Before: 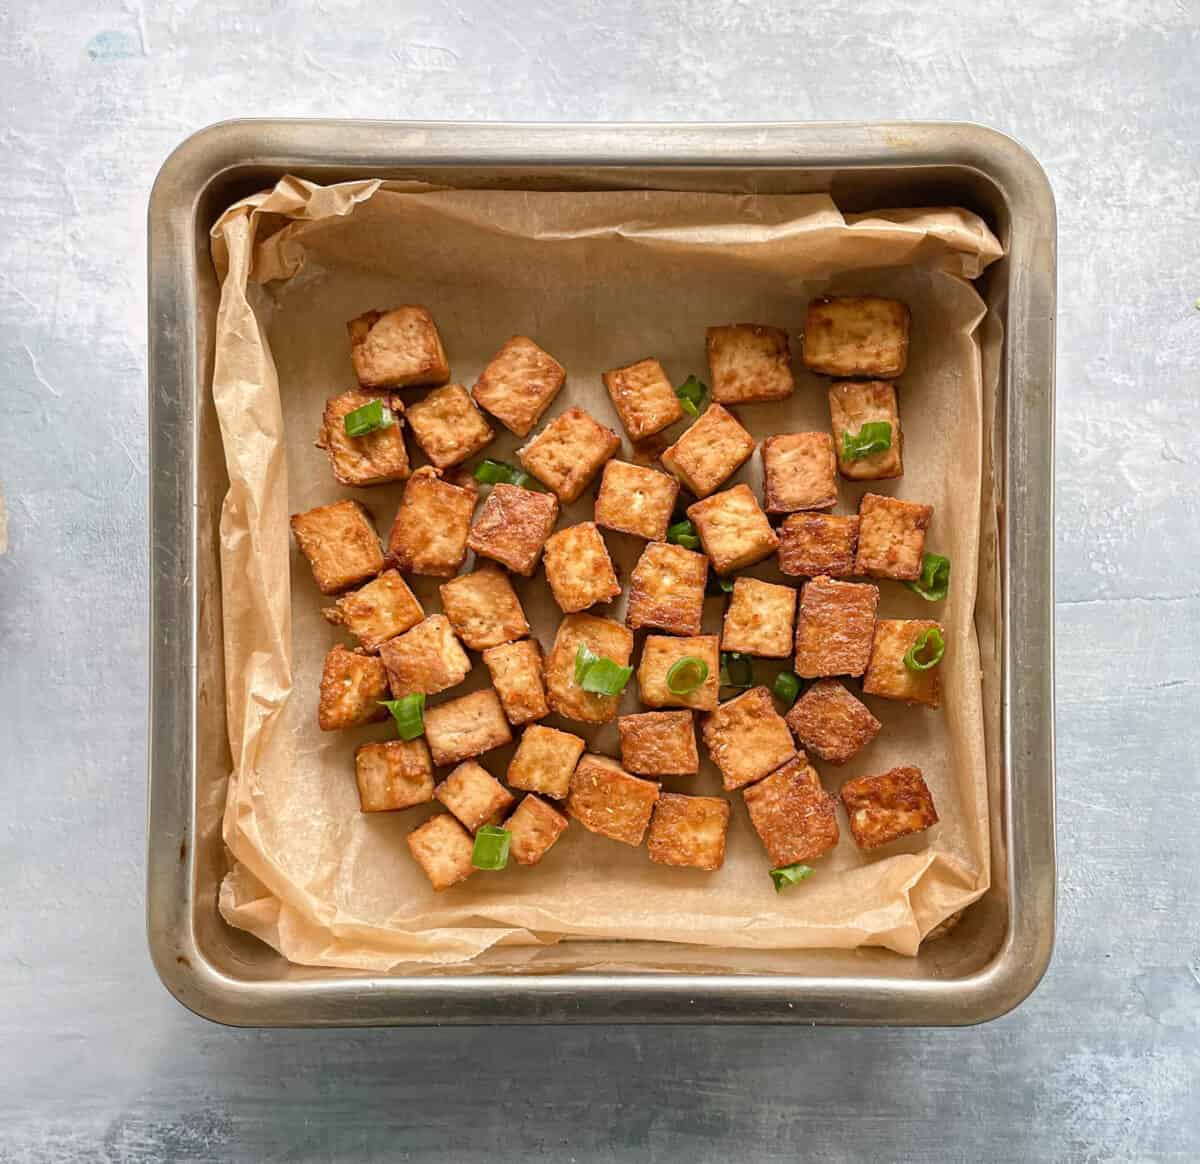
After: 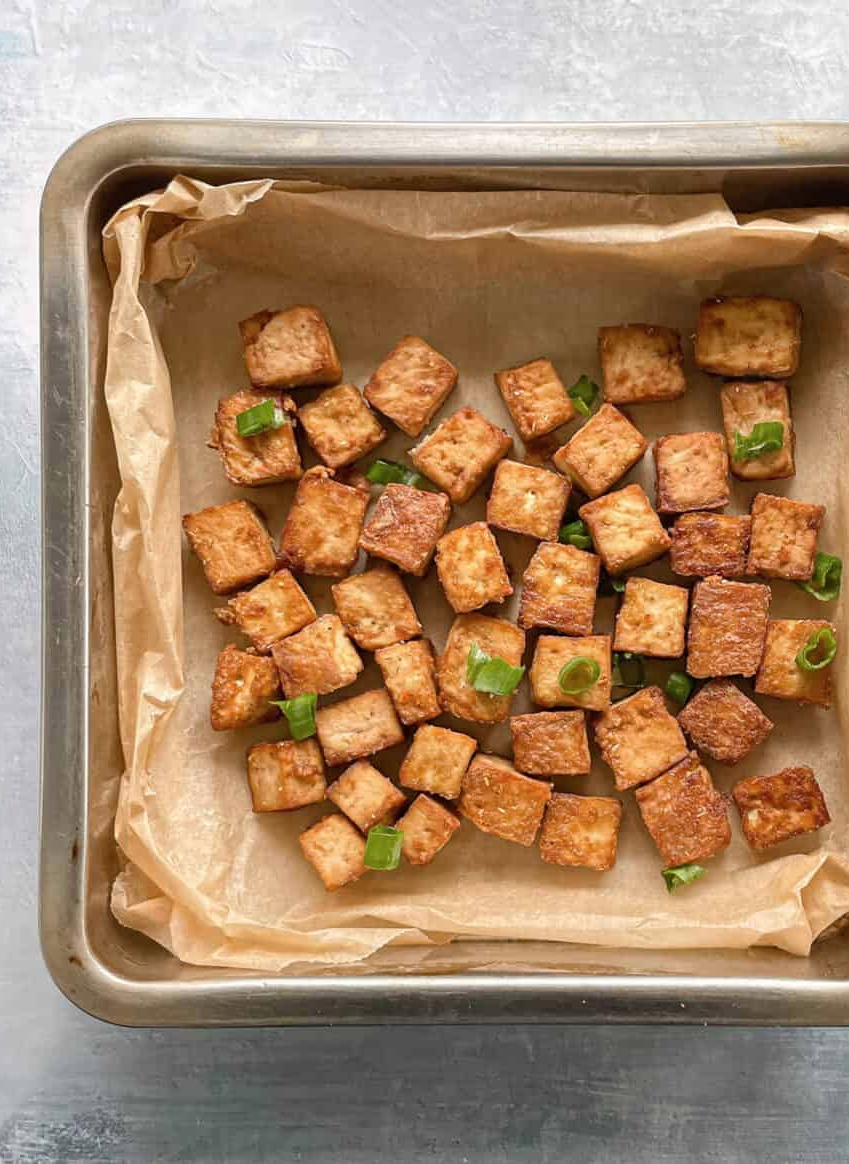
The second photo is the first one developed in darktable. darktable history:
crop and rotate: left 9.061%, right 20.142%
contrast brightness saturation: saturation -0.05
